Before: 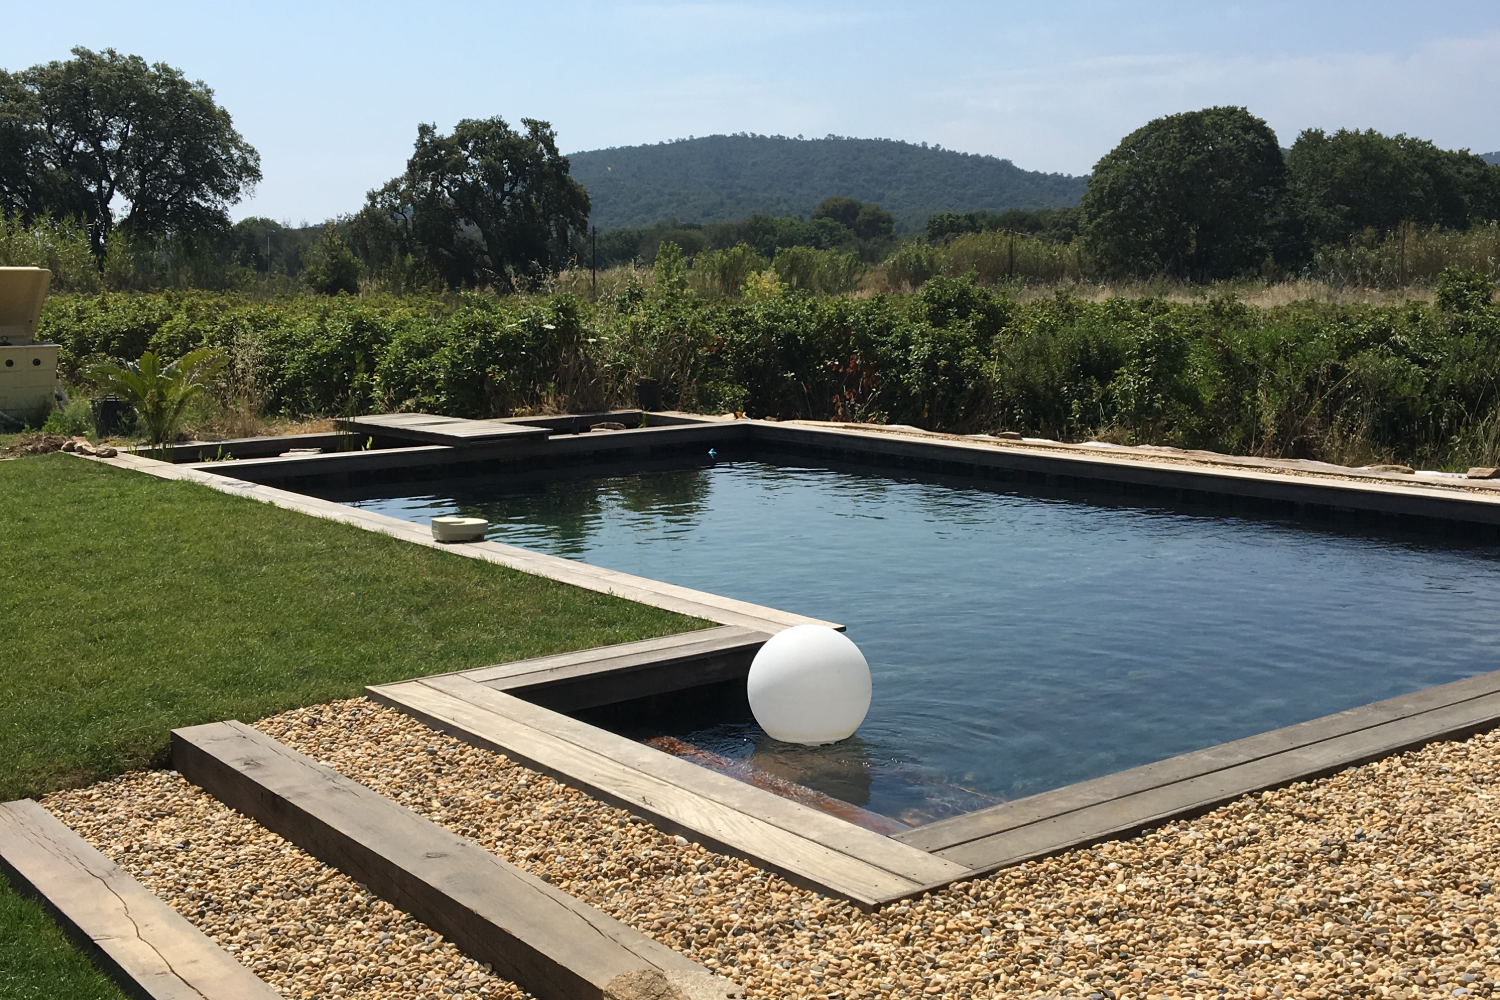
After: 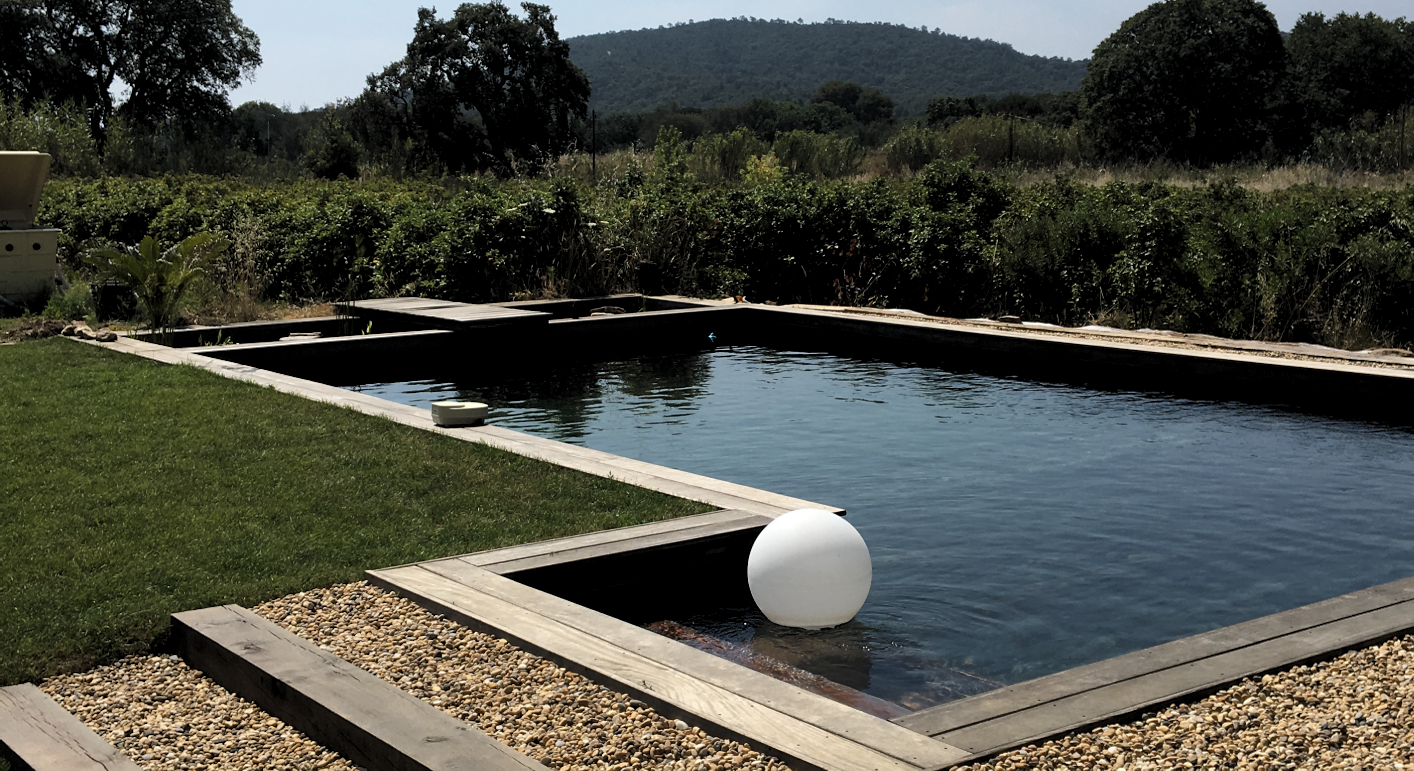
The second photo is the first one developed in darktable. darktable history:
levels: levels [0.116, 0.574, 1]
crop and rotate: angle 0.03°, top 11.643%, right 5.651%, bottom 11.189%
